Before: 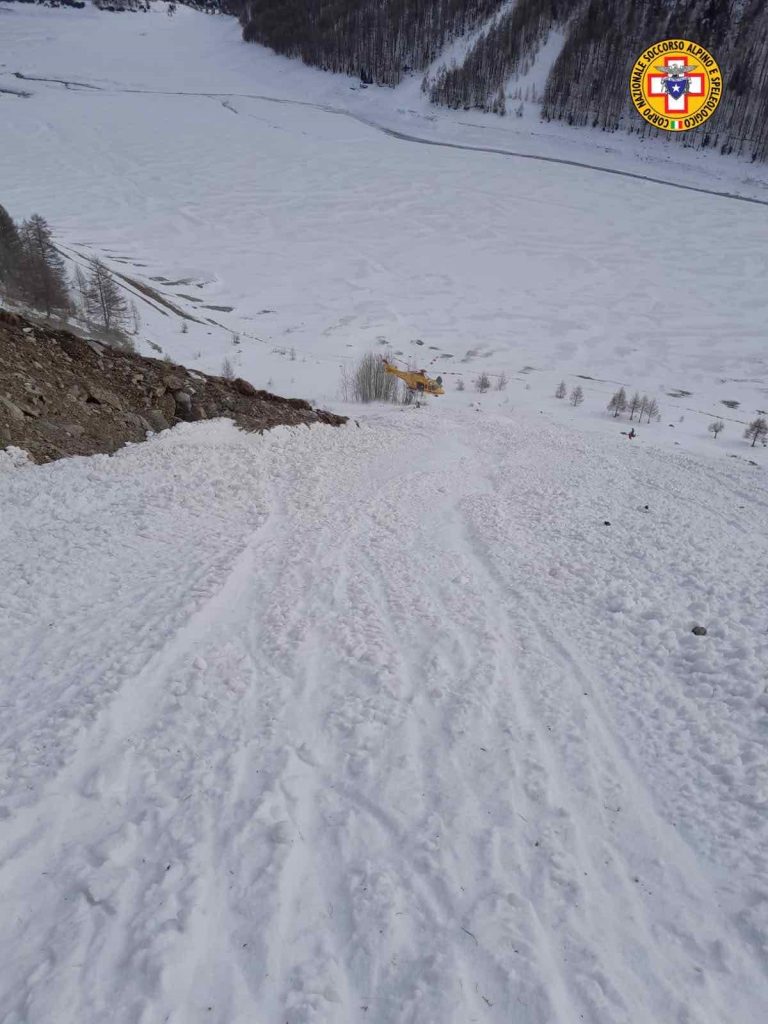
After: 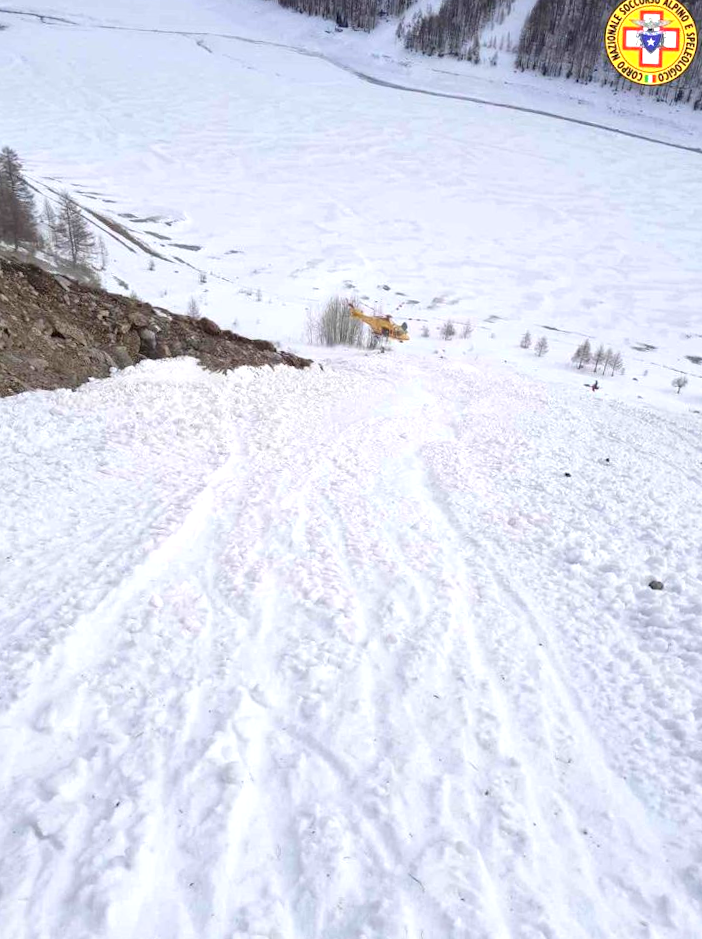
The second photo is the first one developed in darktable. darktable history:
exposure: black level correction 0, exposure 1.103 EV, compensate highlight preservation false
crop and rotate: angle -1.9°, left 3.128%, top 3.621%, right 1.384%, bottom 0.655%
